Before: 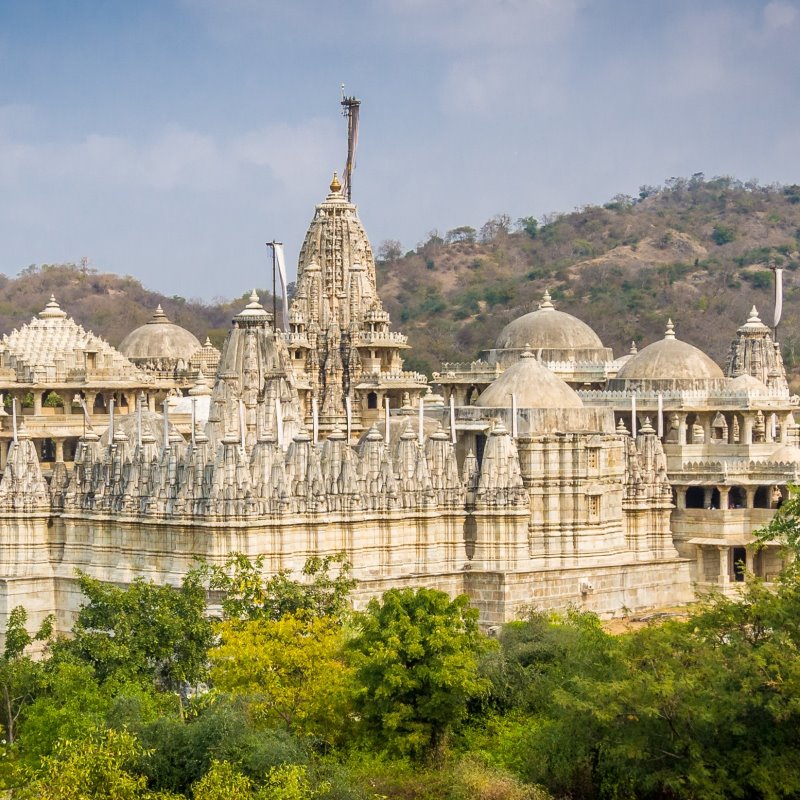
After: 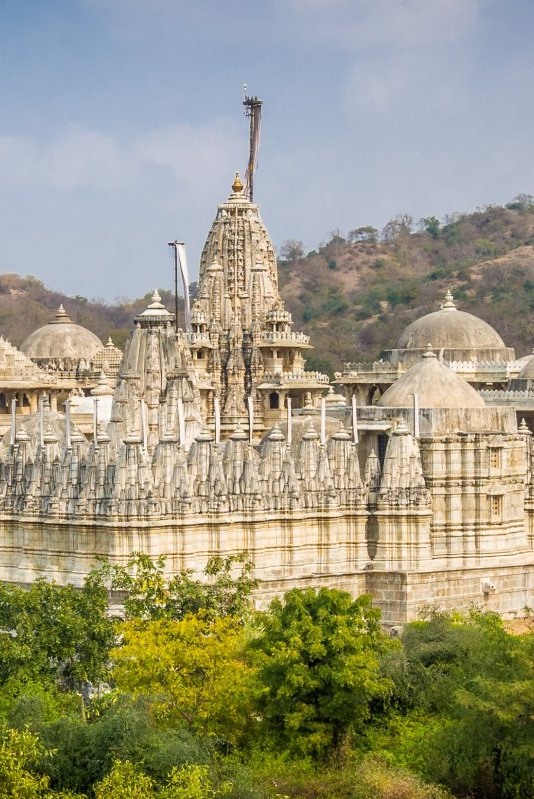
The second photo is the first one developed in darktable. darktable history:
crop and rotate: left 12.434%, right 20.789%
